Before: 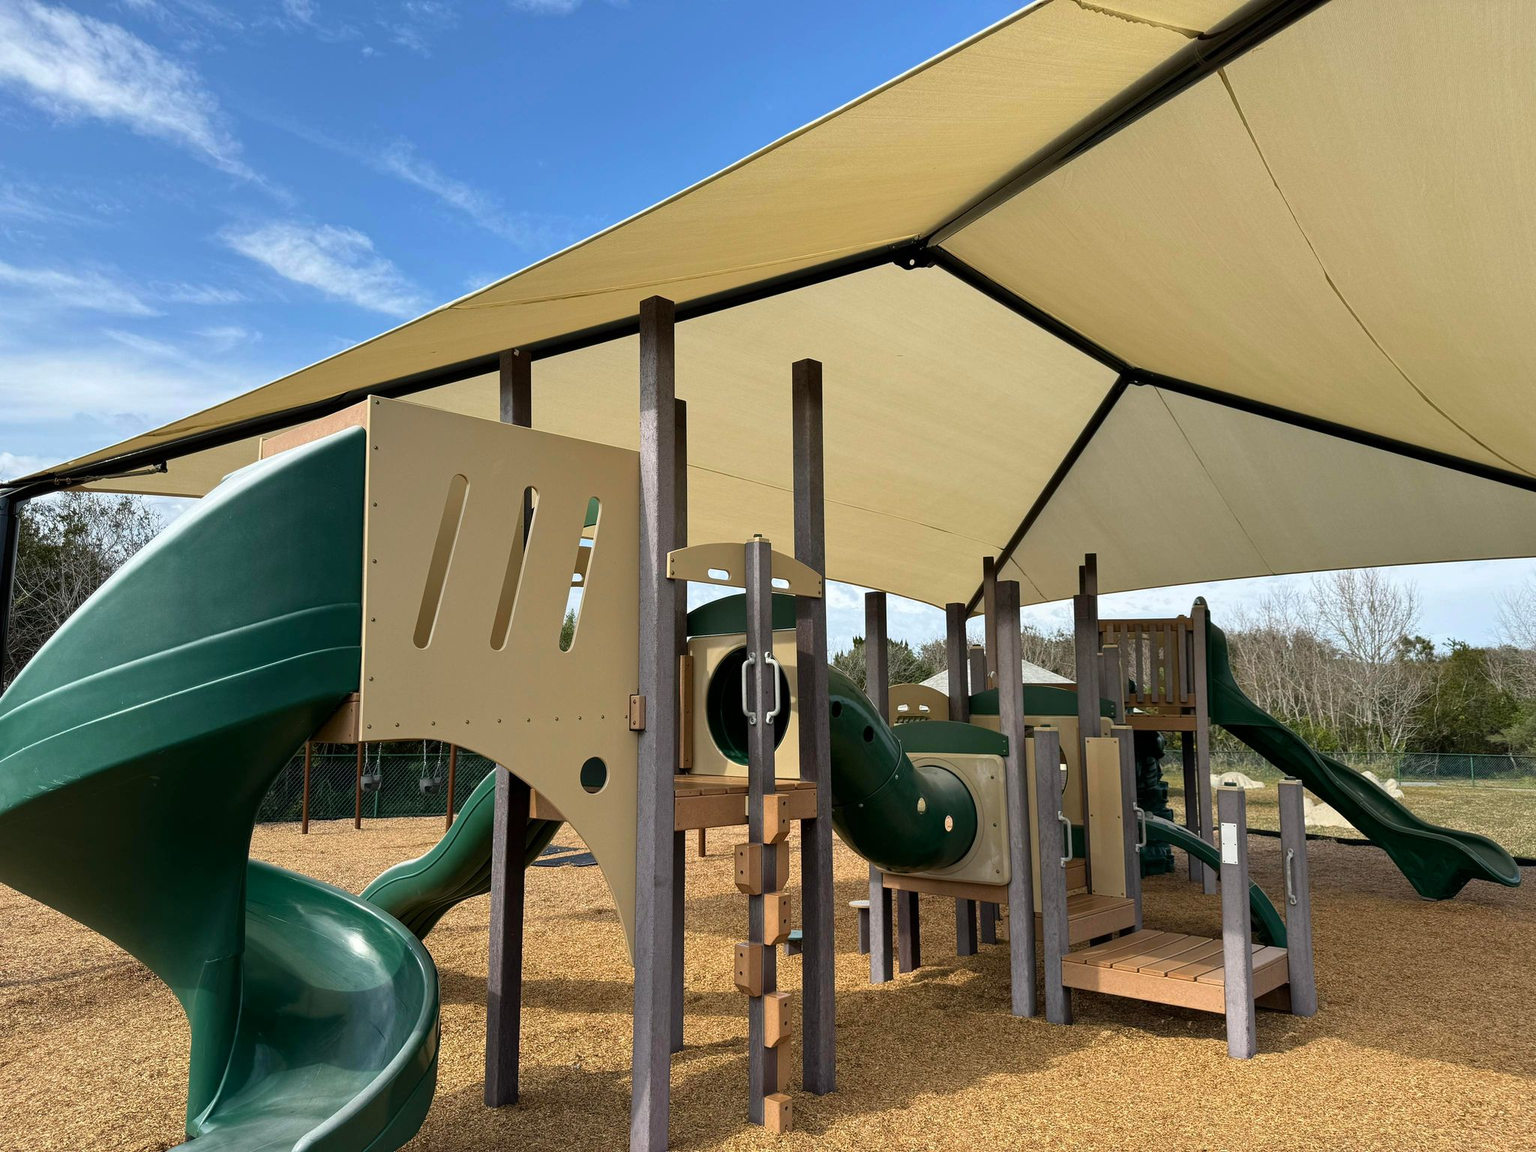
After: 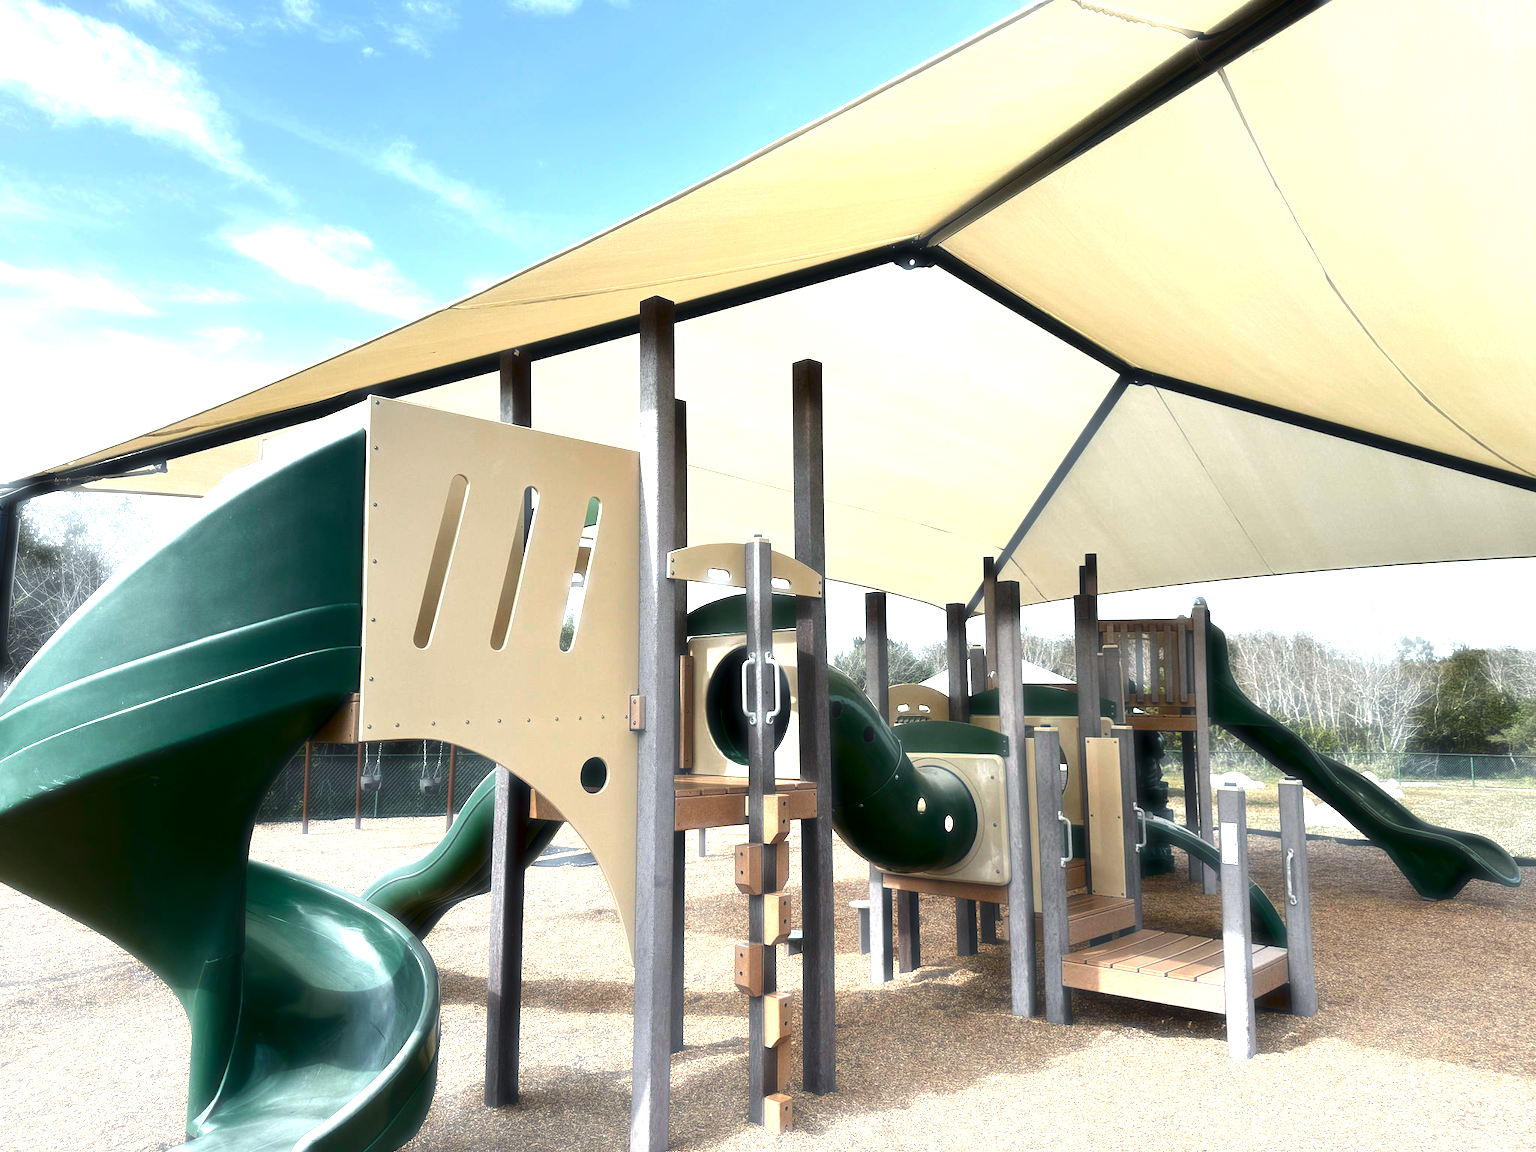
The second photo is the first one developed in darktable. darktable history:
tone equalizer: on, module defaults
contrast brightness saturation: contrast 0.103, brightness -0.279, saturation 0.141
haze removal: strength -0.896, distance 0.229, compatibility mode true, adaptive false
exposure: black level correction 0, exposure 1.169 EV, compensate highlight preservation false
